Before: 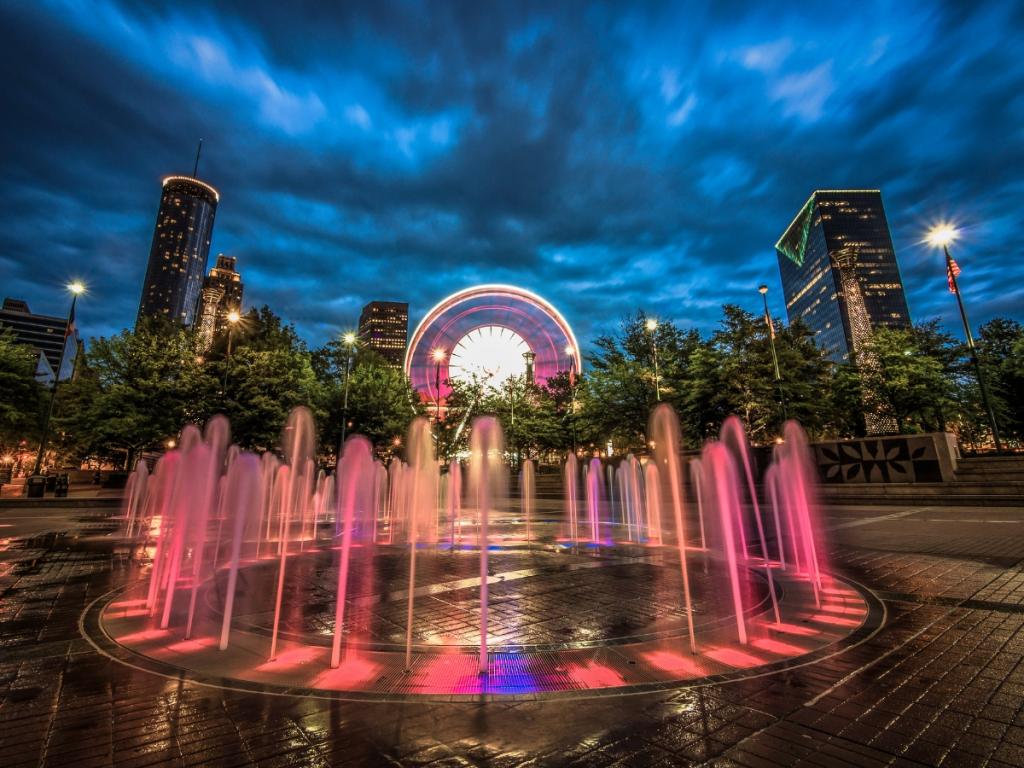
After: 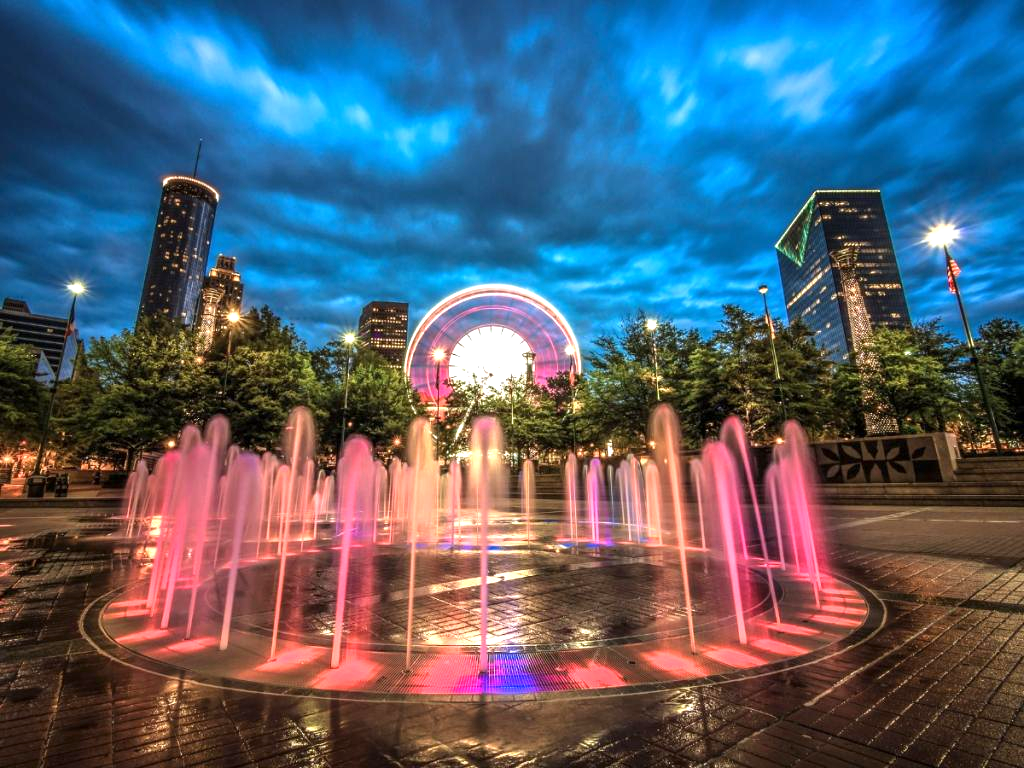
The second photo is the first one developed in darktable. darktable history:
exposure: exposure 0.83 EV, compensate highlight preservation false
shadows and highlights: radius 330.49, shadows 53.29, highlights -98.87, compress 94.17%, soften with gaussian
